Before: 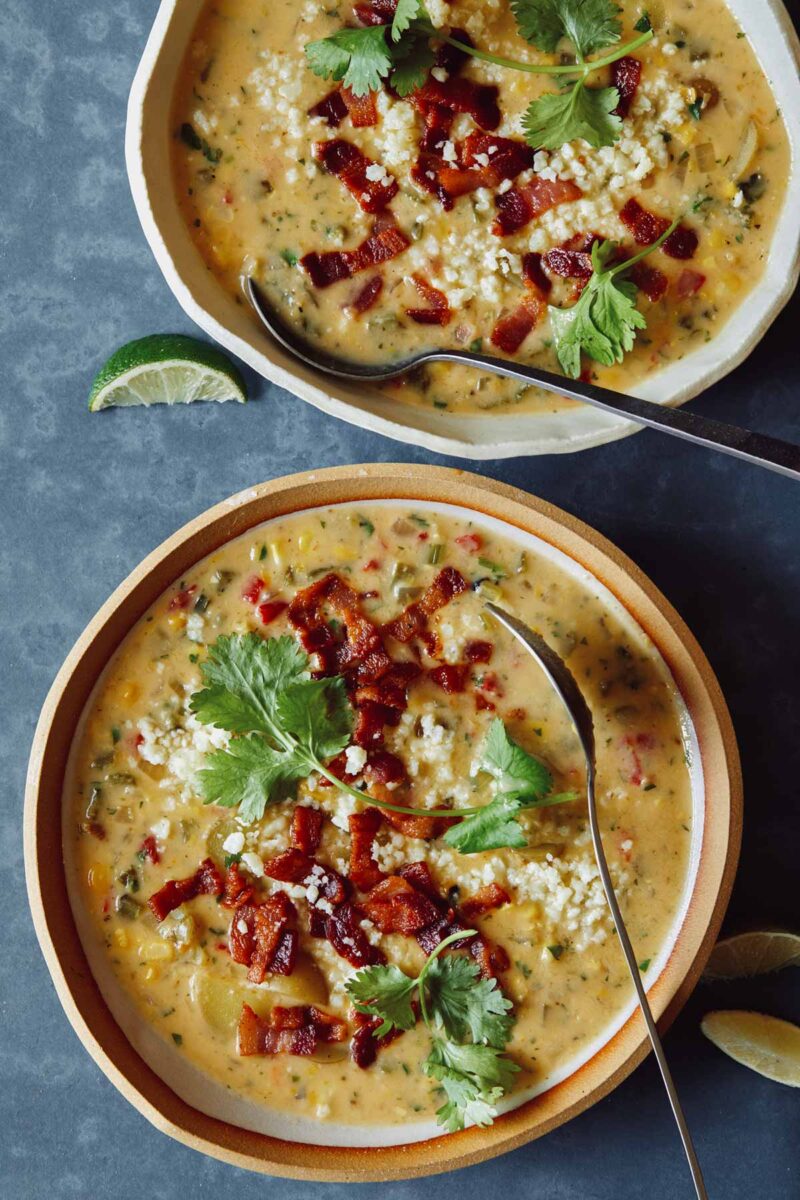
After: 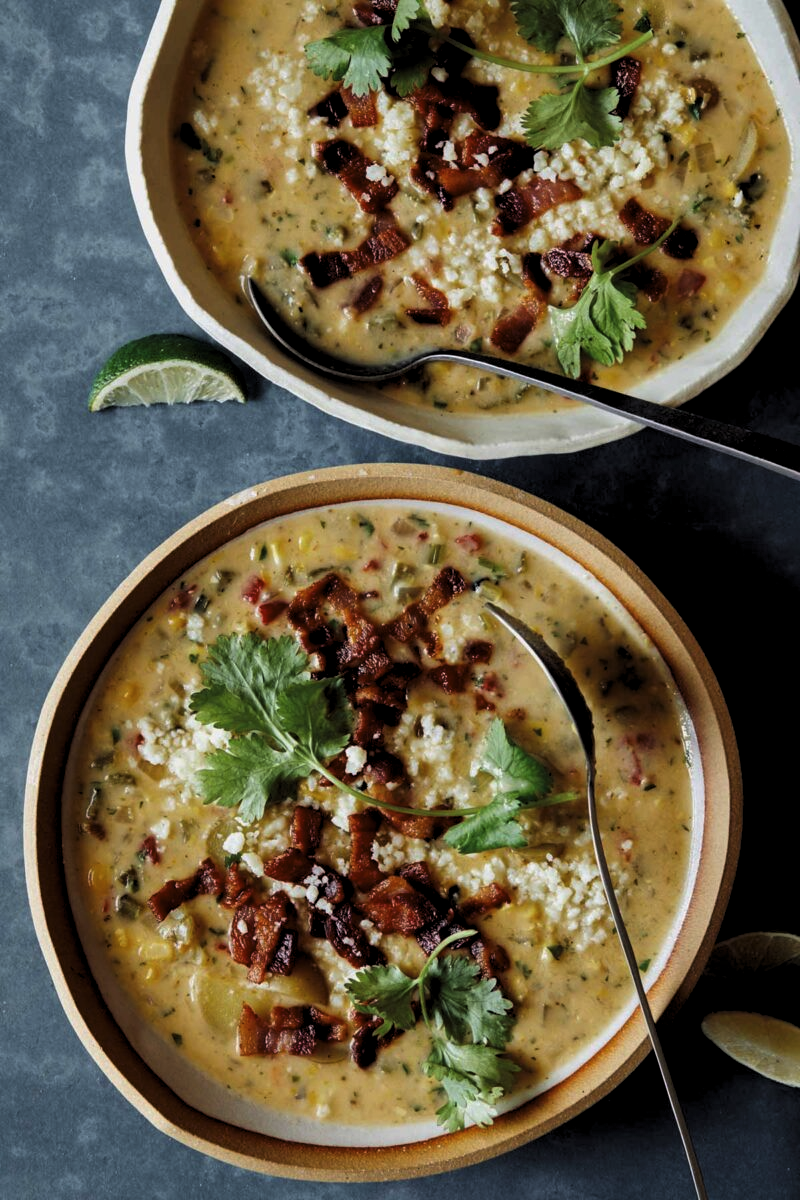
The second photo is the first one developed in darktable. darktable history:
levels: white 99.91%, levels [0.116, 0.574, 1]
